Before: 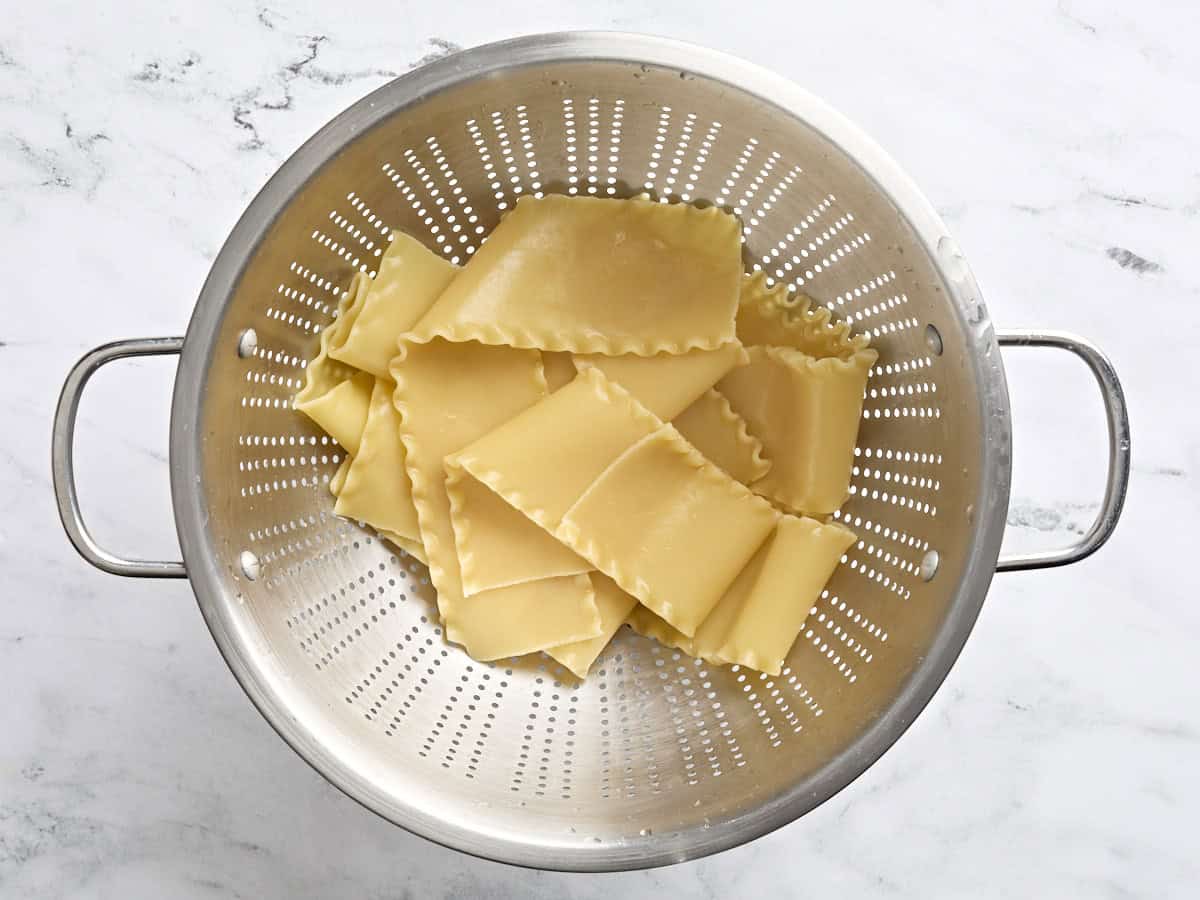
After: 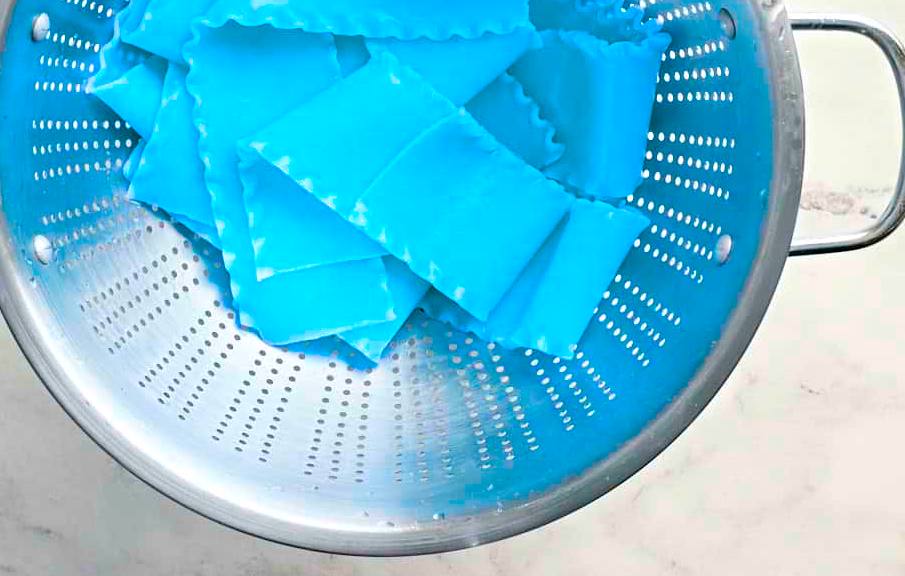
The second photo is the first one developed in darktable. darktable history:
color balance rgb: shadows fall-off 102.625%, linear chroma grading › global chroma 15.193%, perceptual saturation grading › global saturation 30.8%, hue shift 177.16°, mask middle-gray fulcrum 21.97%, global vibrance 49.806%, contrast 0.761%
crop and rotate: left 17.324%, top 35.14%, right 7.199%, bottom 0.803%
